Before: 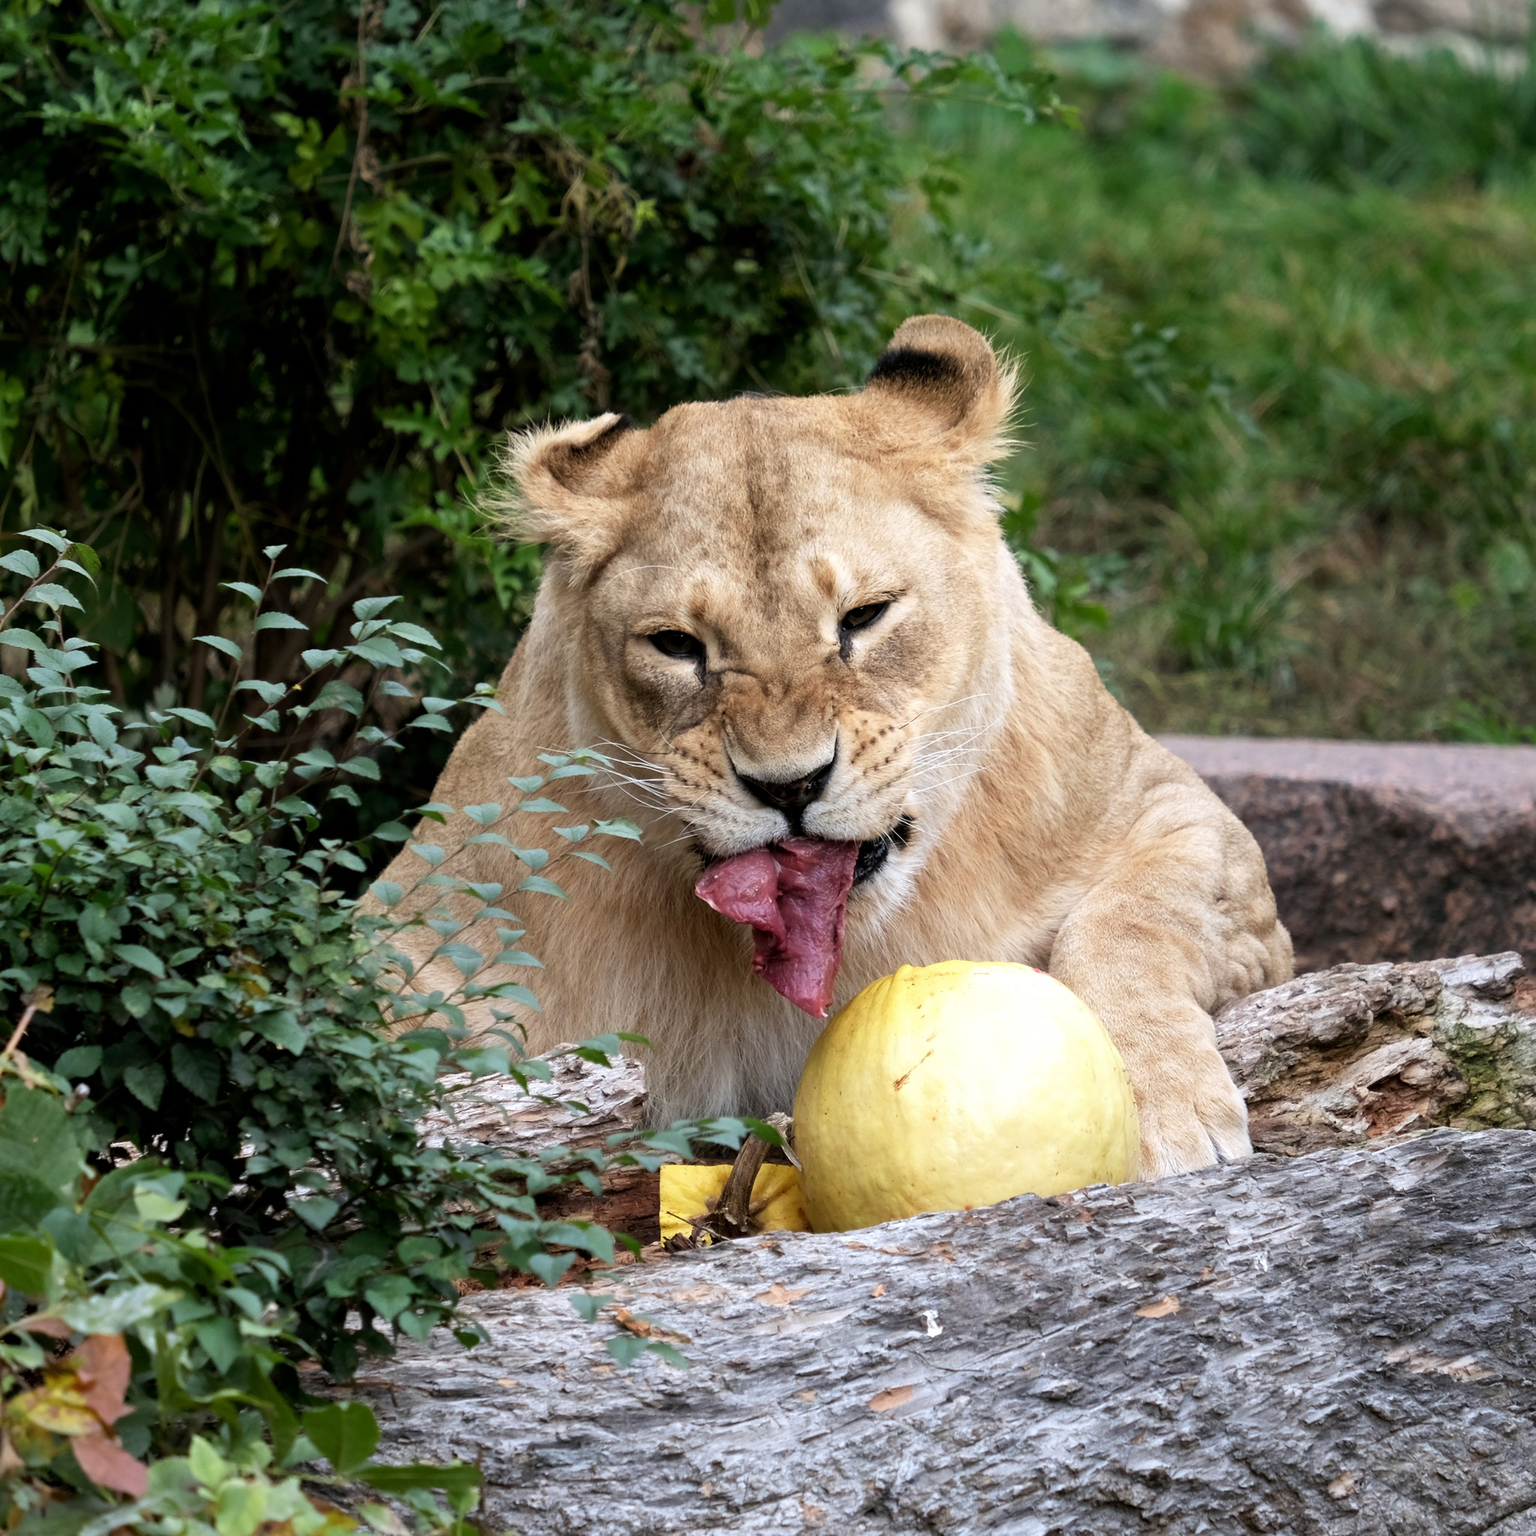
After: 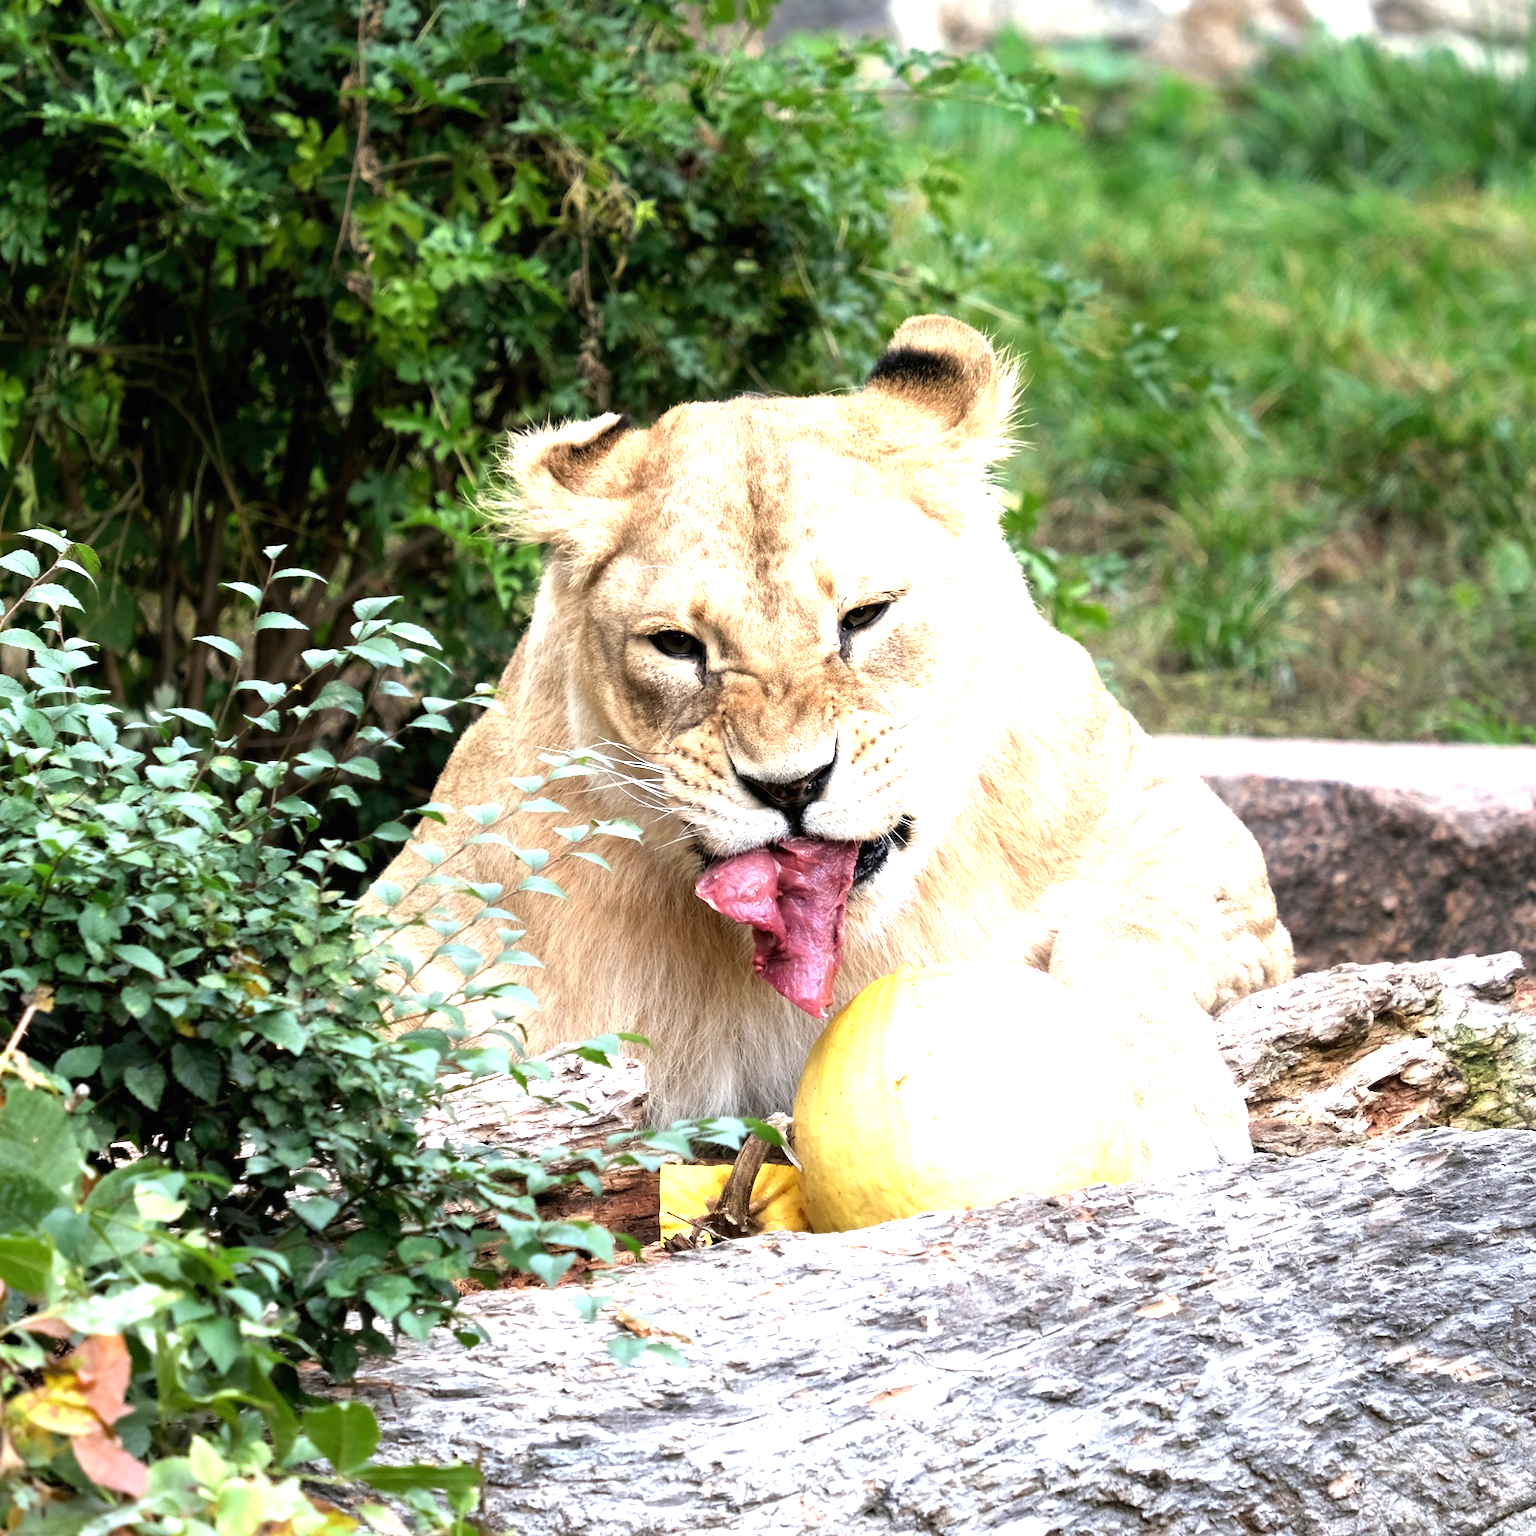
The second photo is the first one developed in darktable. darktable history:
exposure: black level correction 0, exposure 1.473 EV, compensate highlight preservation false
